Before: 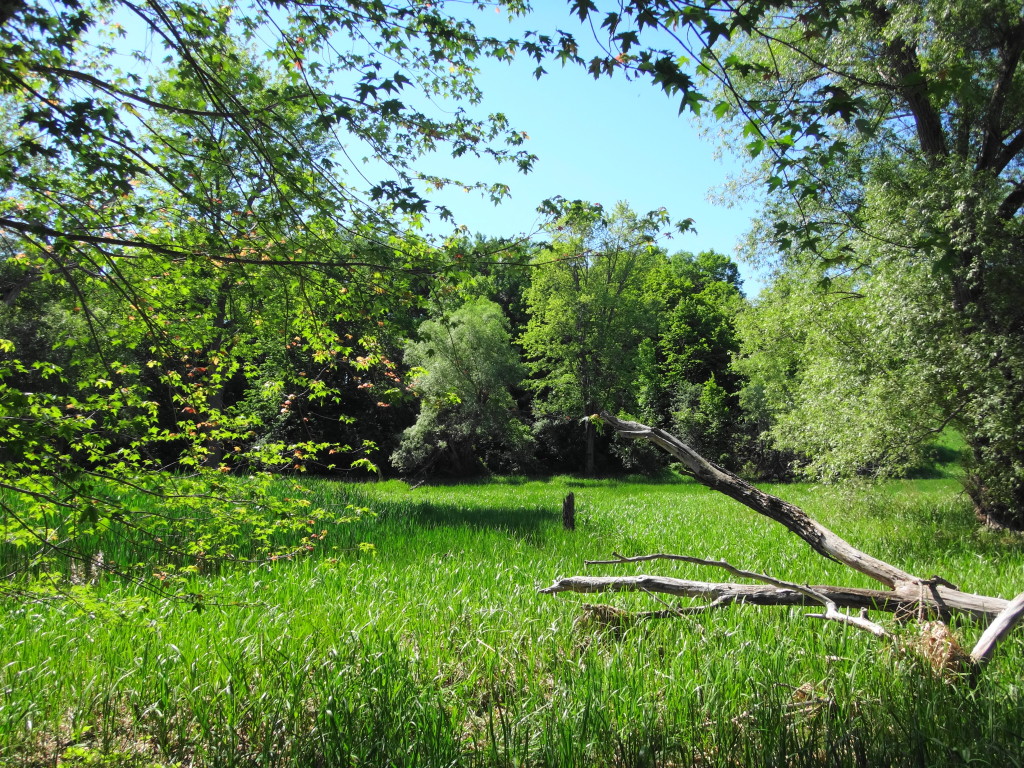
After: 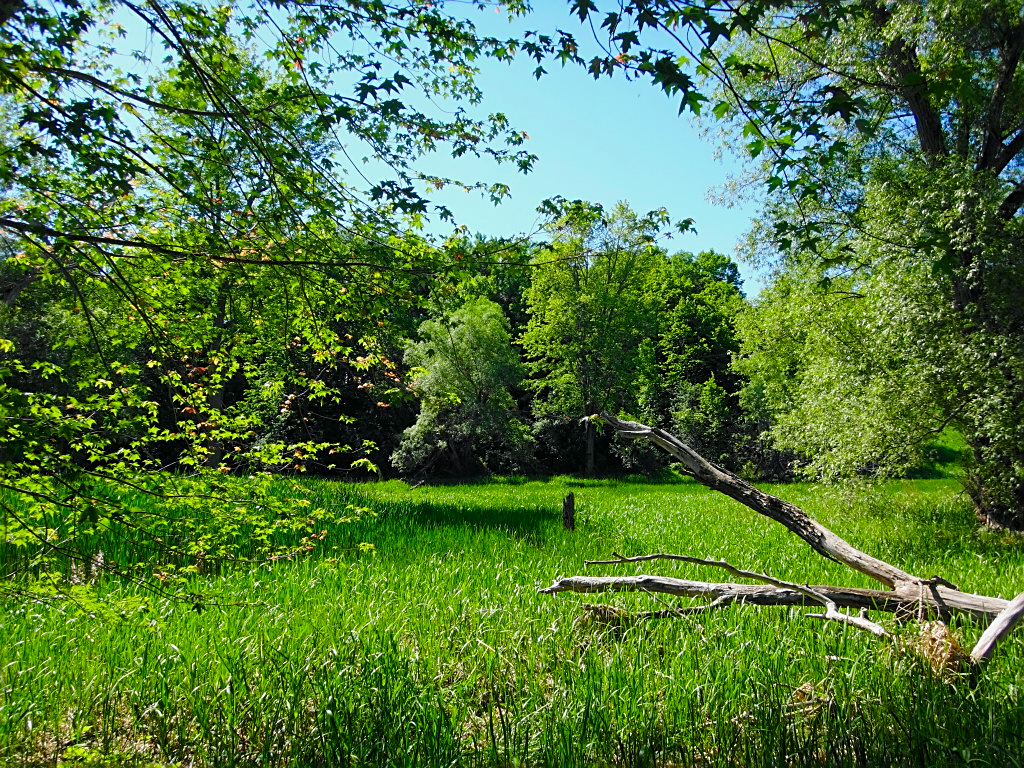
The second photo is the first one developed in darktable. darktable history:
sharpen: on, module defaults
exposure: exposure -0.249 EV, compensate highlight preservation false
local contrast: highlights 105%, shadows 100%, detail 119%, midtone range 0.2
color balance rgb: shadows lift › luminance -4.592%, shadows lift › chroma 1.068%, shadows lift › hue 218.68°, perceptual saturation grading › global saturation 34.666%, perceptual saturation grading › highlights -25.08%, perceptual saturation grading › shadows 49.609%, global vibrance 9.458%
